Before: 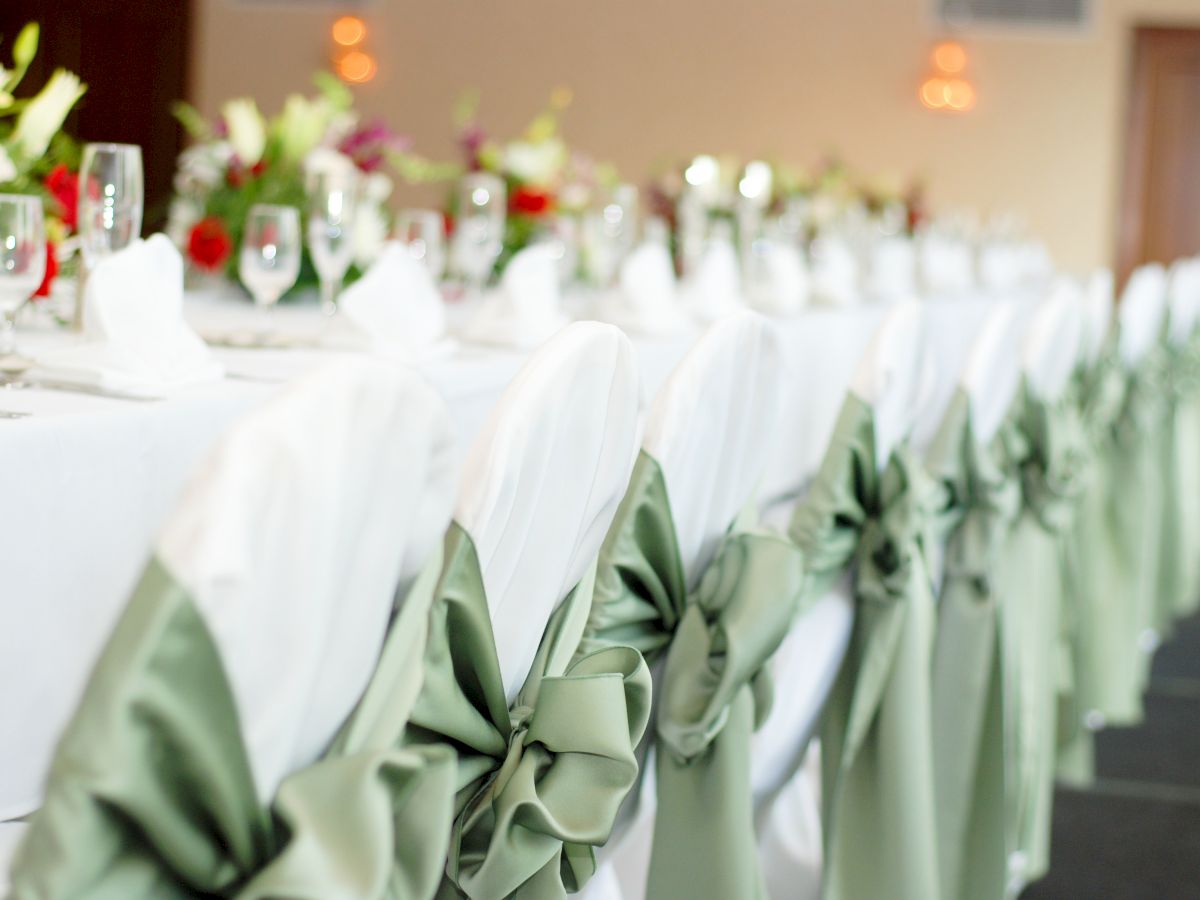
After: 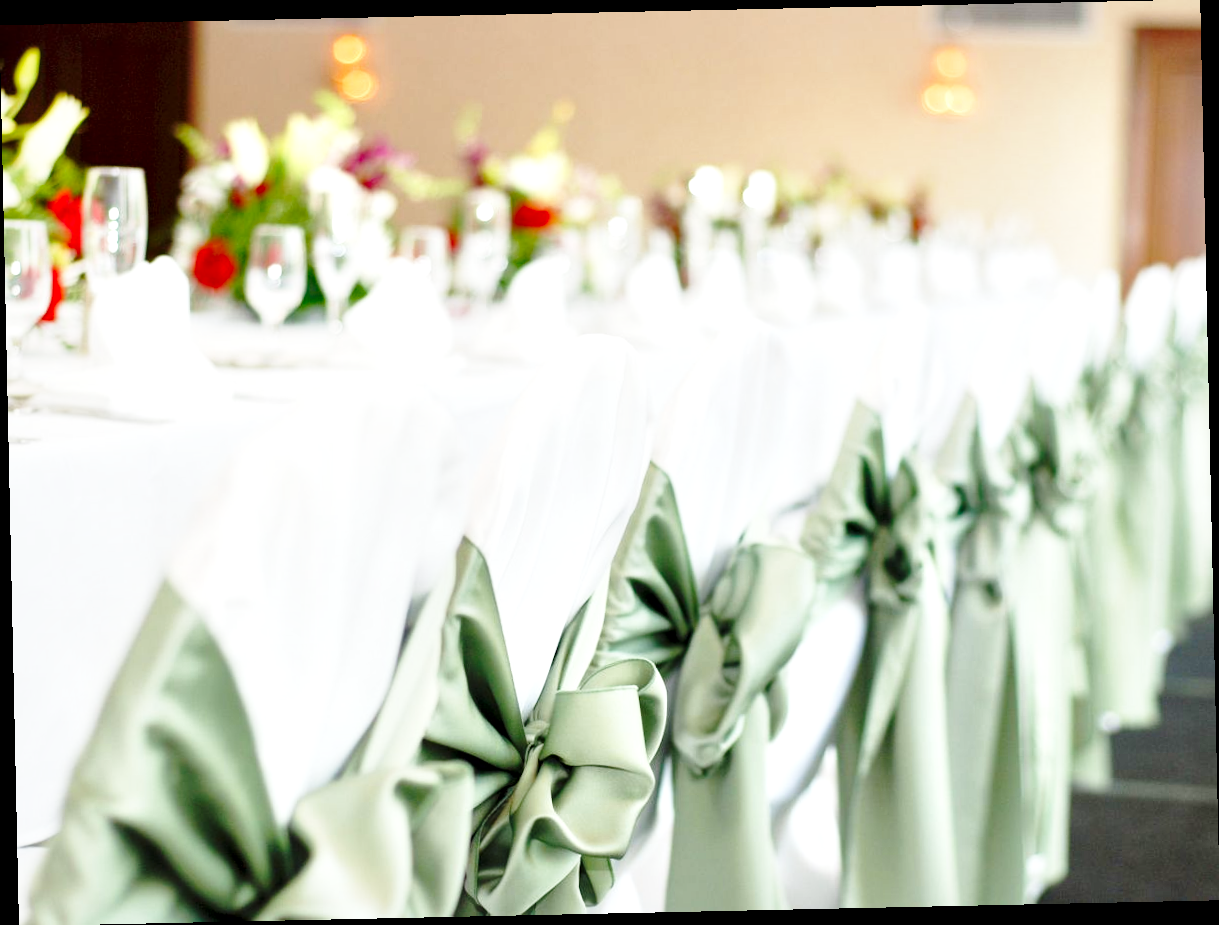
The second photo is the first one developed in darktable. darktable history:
local contrast: mode bilateral grid, contrast 25, coarseness 60, detail 151%, midtone range 0.2
rotate and perspective: rotation -1.24°, automatic cropping off
base curve: curves: ch0 [(0, 0) (0.028, 0.03) (0.121, 0.232) (0.46, 0.748) (0.859, 0.968) (1, 1)], preserve colors none
